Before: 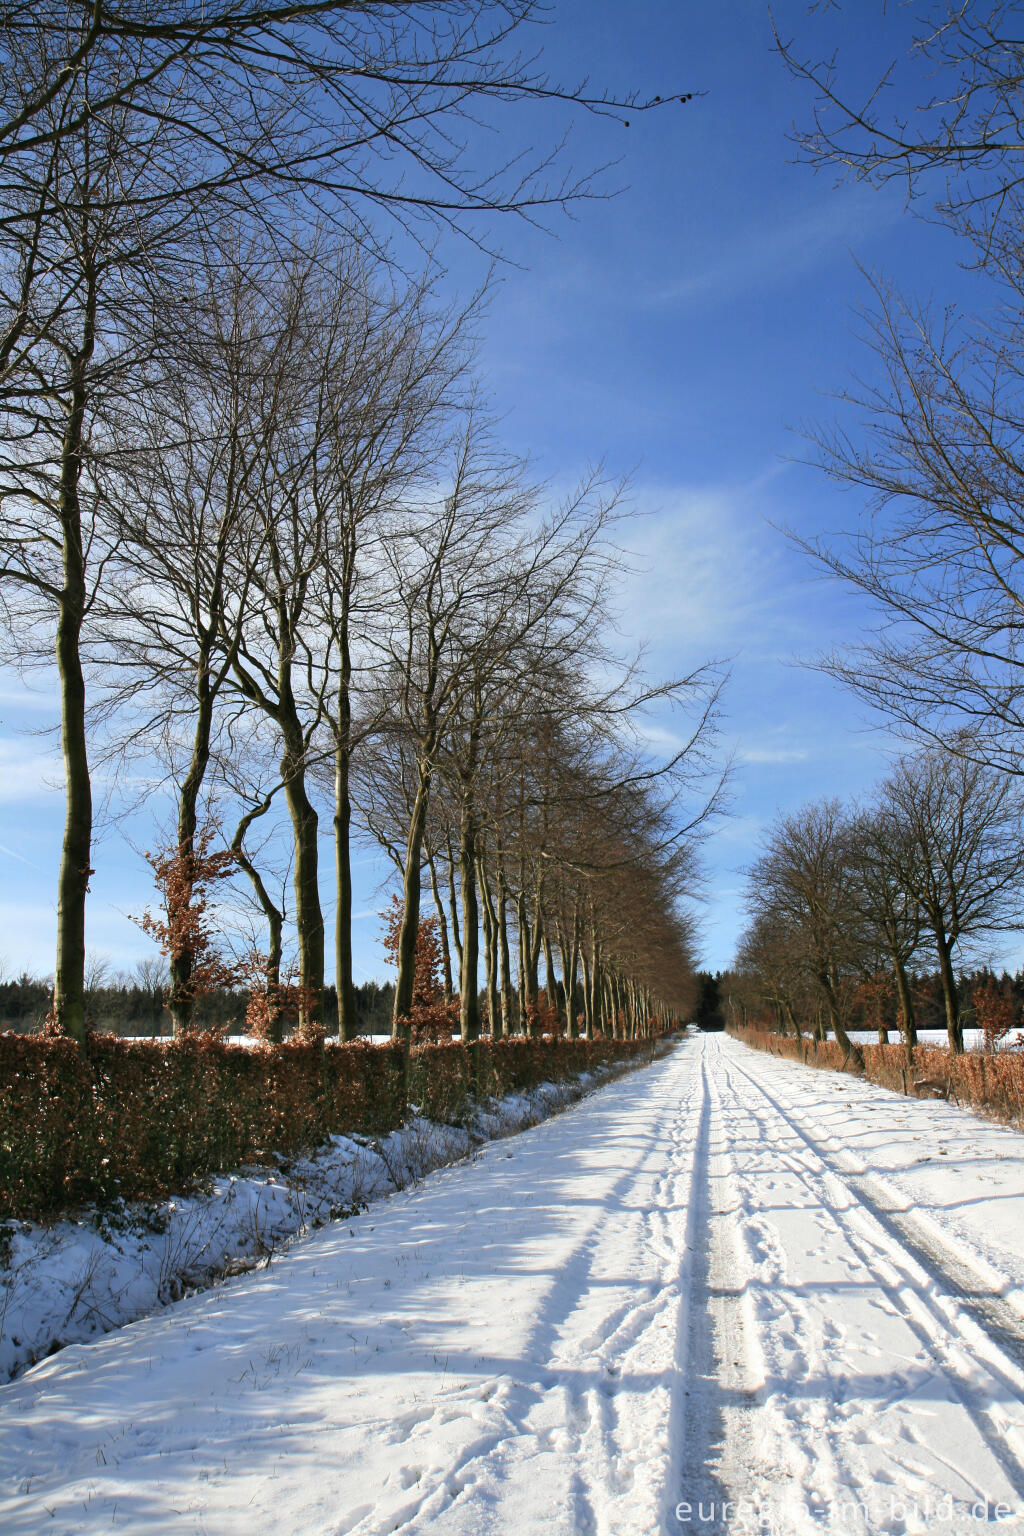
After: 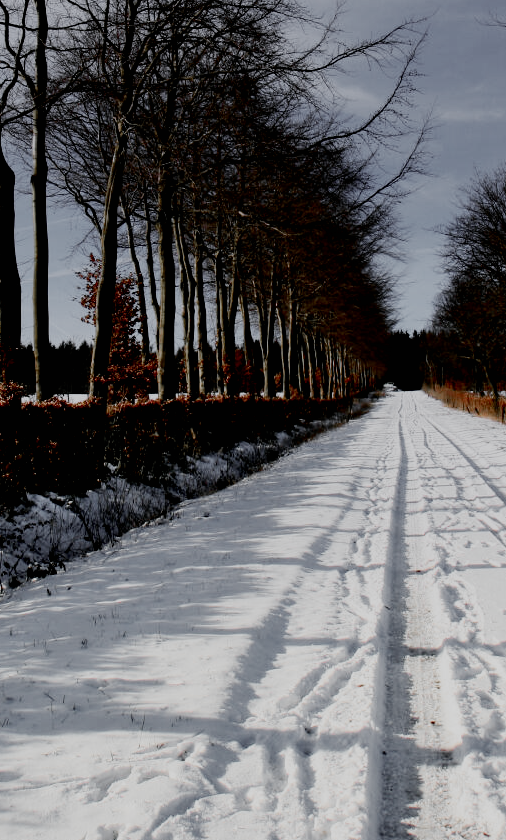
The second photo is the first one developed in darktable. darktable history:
graduated density: hue 238.83°, saturation 50%
crop: left 29.672%, top 41.786%, right 20.851%, bottom 3.487%
exposure: black level correction 0.046, exposure -0.228 EV, compensate highlight preservation false
color zones: curves: ch1 [(0, 0.638) (0.193, 0.442) (0.286, 0.15) (0.429, 0.14) (0.571, 0.142) (0.714, 0.154) (0.857, 0.175) (1, 0.638)]
sigmoid: skew -0.2, preserve hue 0%, red attenuation 0.1, red rotation 0.035, green attenuation 0.1, green rotation -0.017, blue attenuation 0.15, blue rotation -0.052, base primaries Rec2020
